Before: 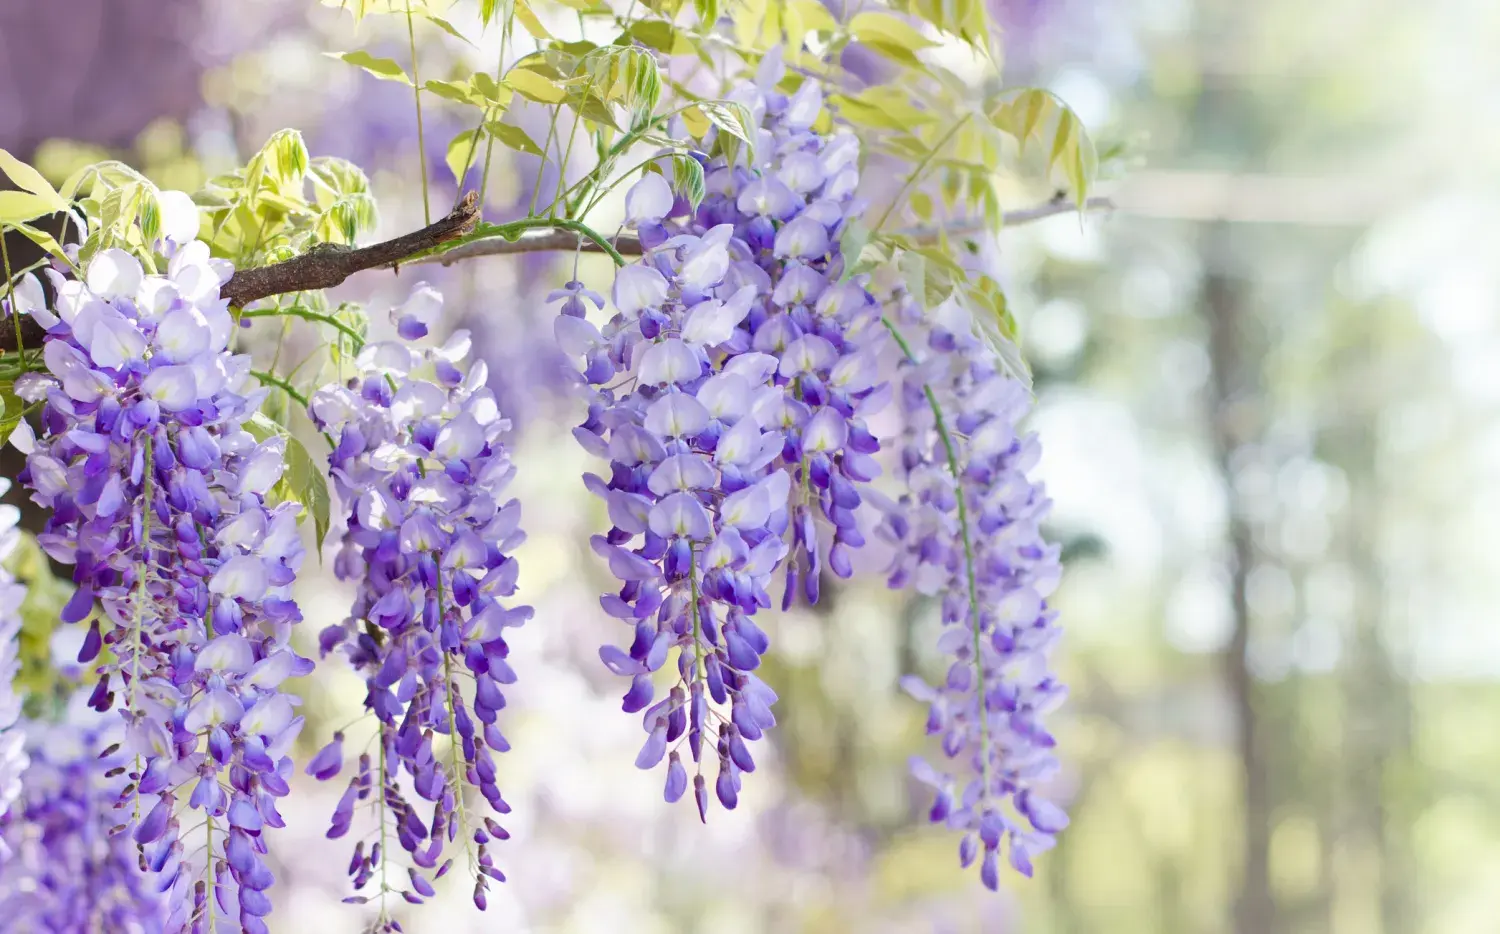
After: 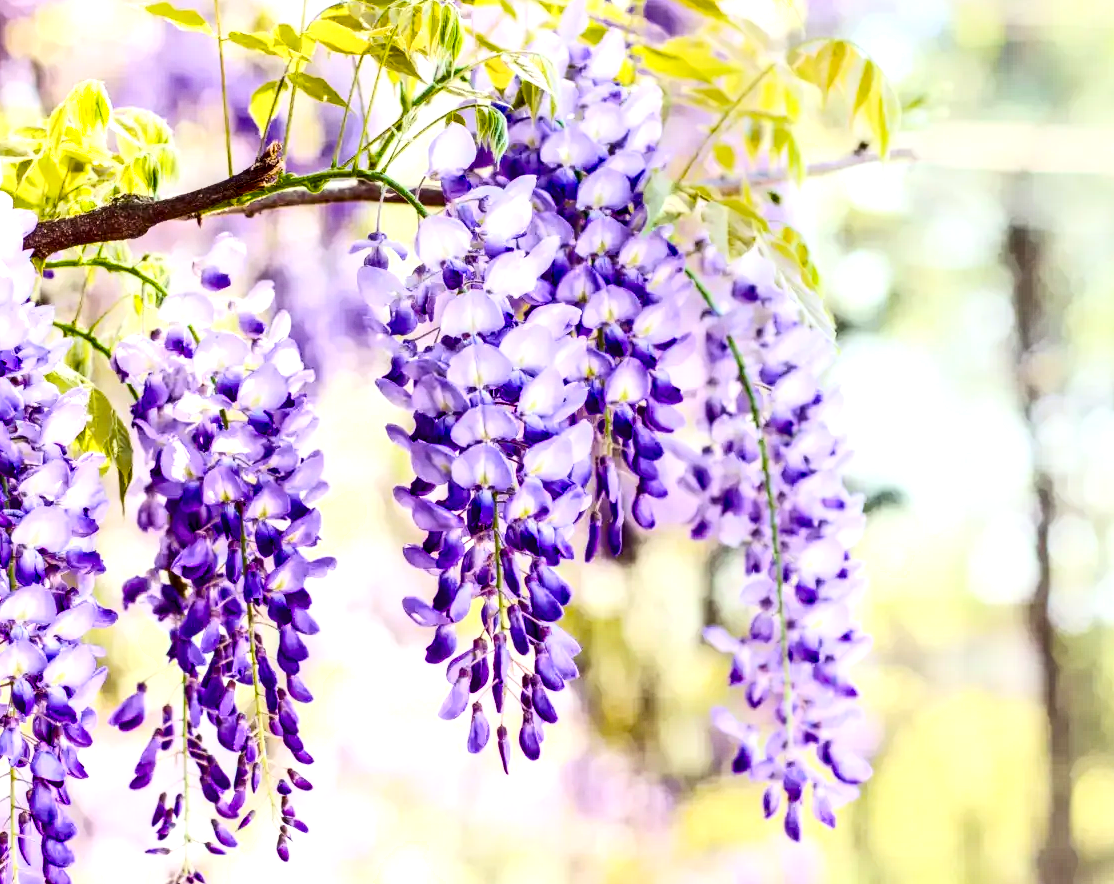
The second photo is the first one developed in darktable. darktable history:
crop and rotate: left 13.146%, top 5.247%, right 12.564%
color balance rgb: shadows lift › chroma 3.278%, shadows lift › hue 280.96°, power › chroma 1.056%, power › hue 26.59°, perceptual saturation grading › global saturation 35.827%, perceptual saturation grading › shadows 35.073%, global vibrance 30.433%, contrast 10.487%
local contrast: detail 160%
shadows and highlights: shadows 1.33, highlights 40.69
contrast brightness saturation: contrast 0.277
